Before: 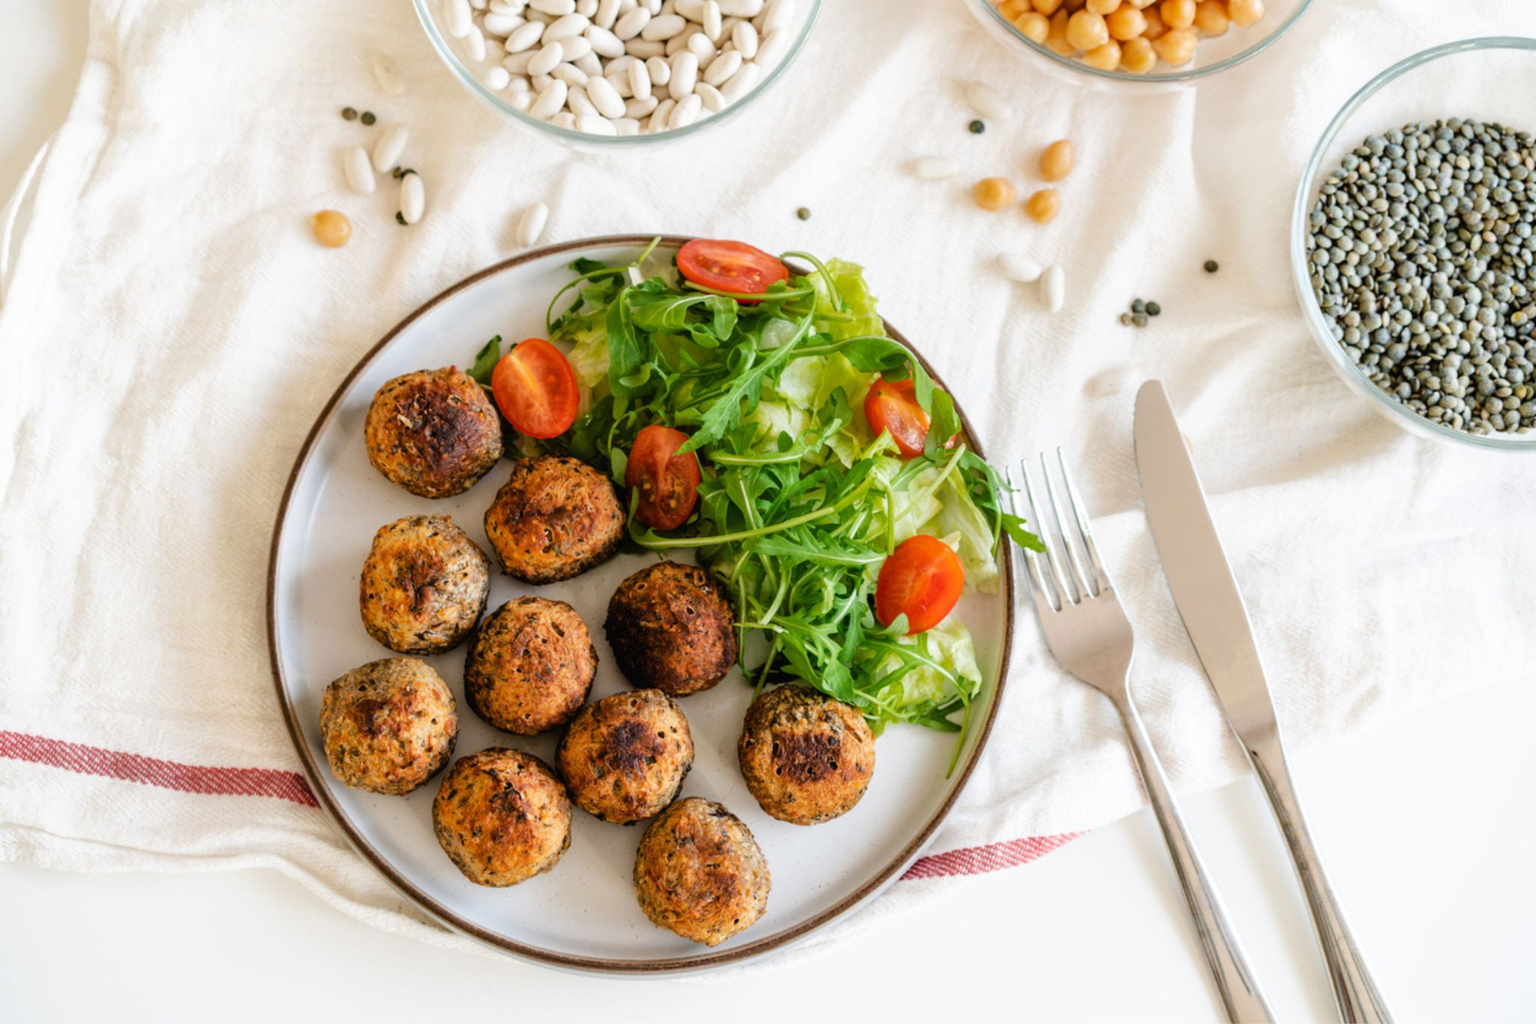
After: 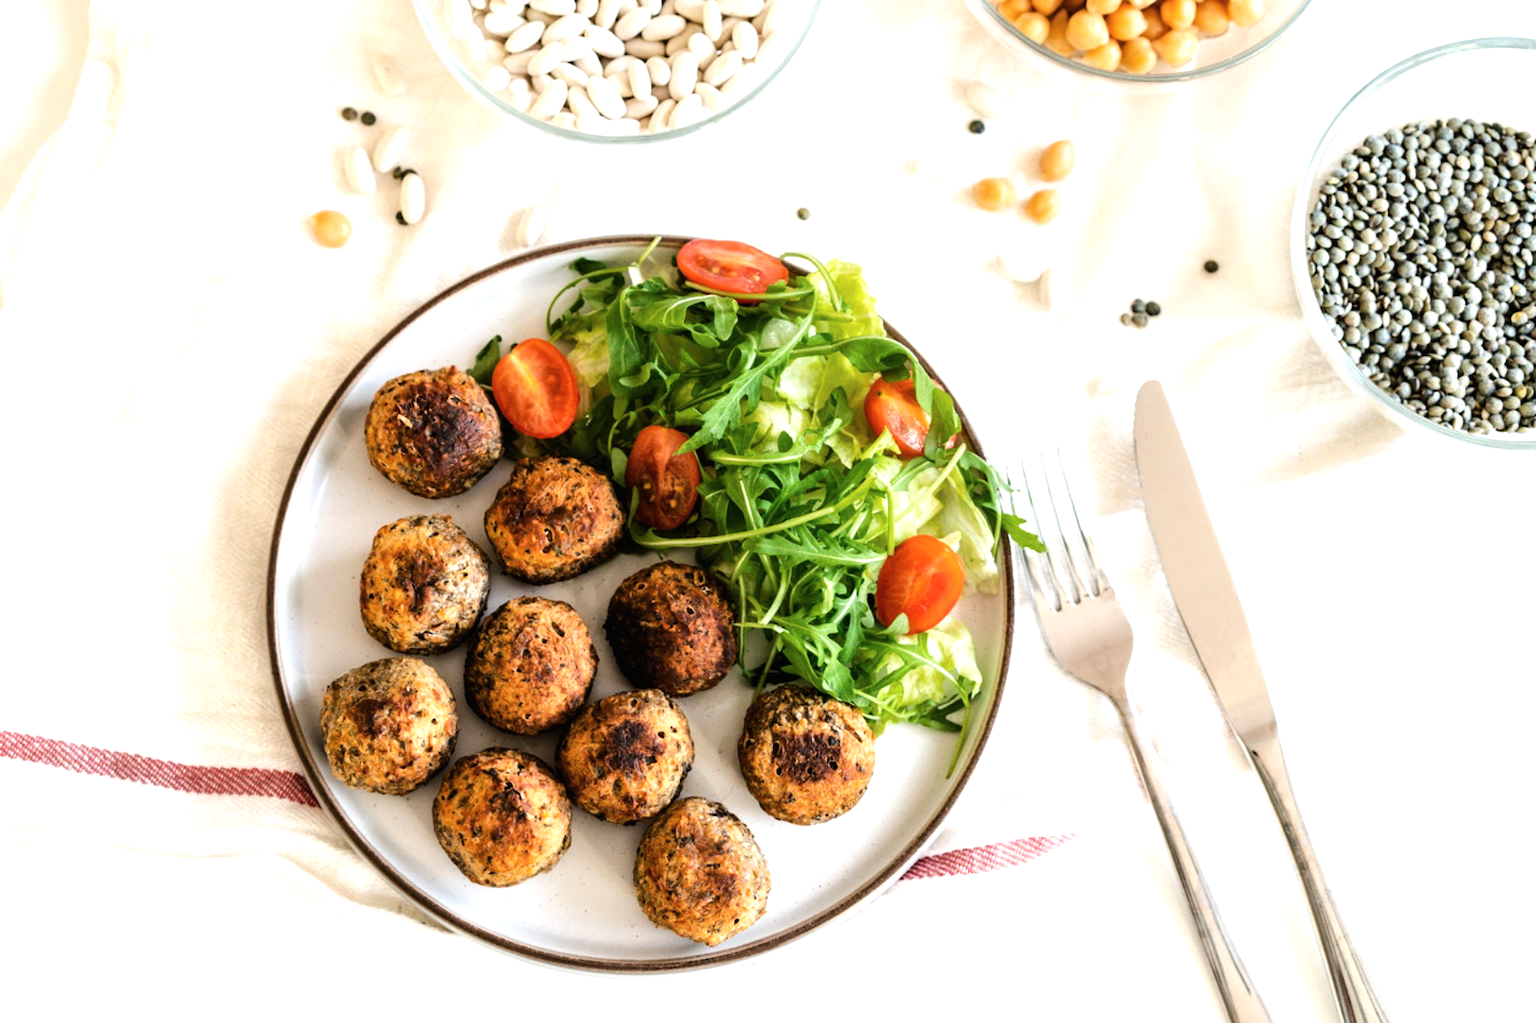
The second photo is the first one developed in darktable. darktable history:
contrast brightness saturation: saturation -0.05
tone equalizer: -8 EV -0.75 EV, -7 EV -0.7 EV, -6 EV -0.6 EV, -5 EV -0.4 EV, -3 EV 0.4 EV, -2 EV 0.6 EV, -1 EV 0.7 EV, +0 EV 0.75 EV, edges refinement/feathering 500, mask exposure compensation -1.57 EV, preserve details no
